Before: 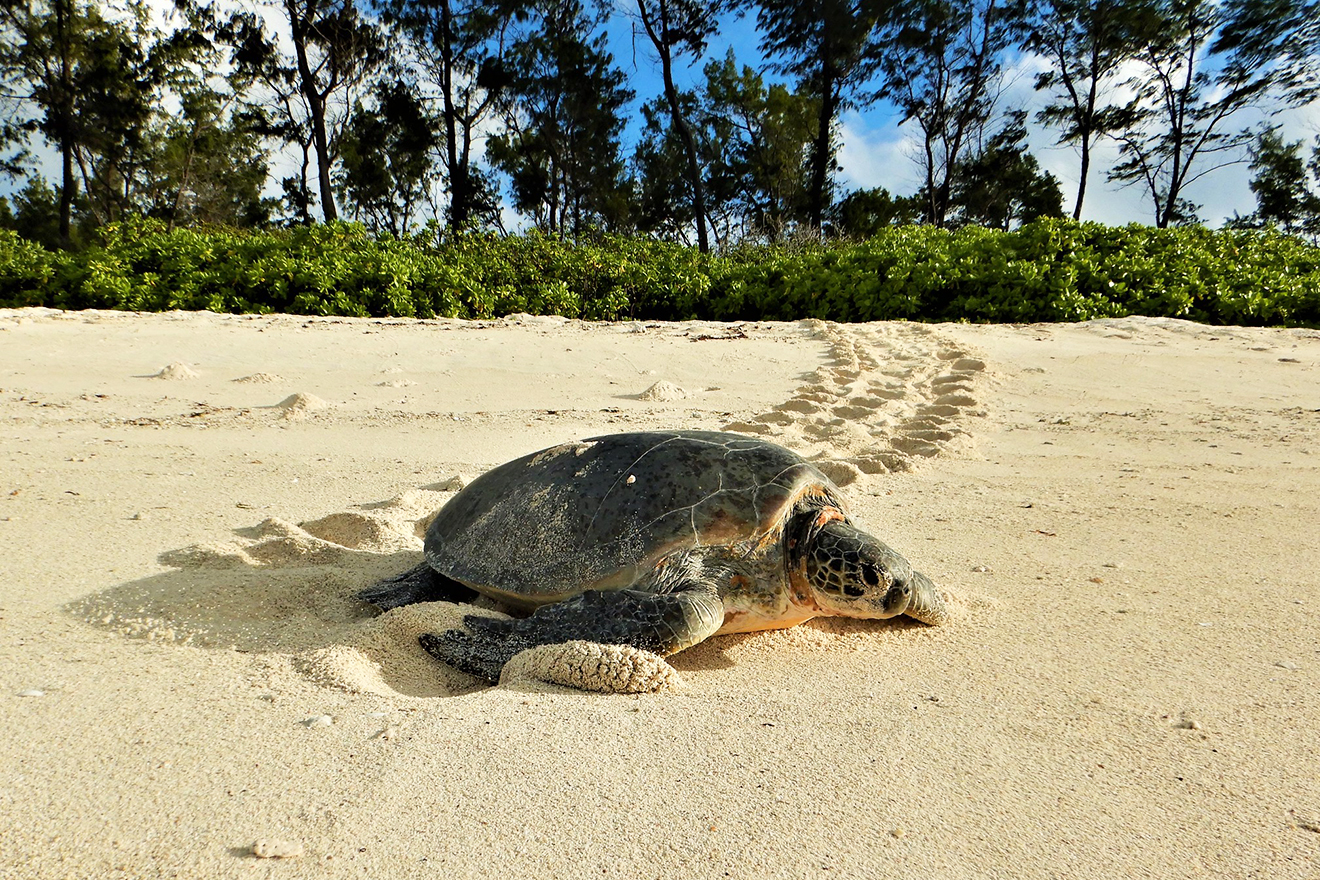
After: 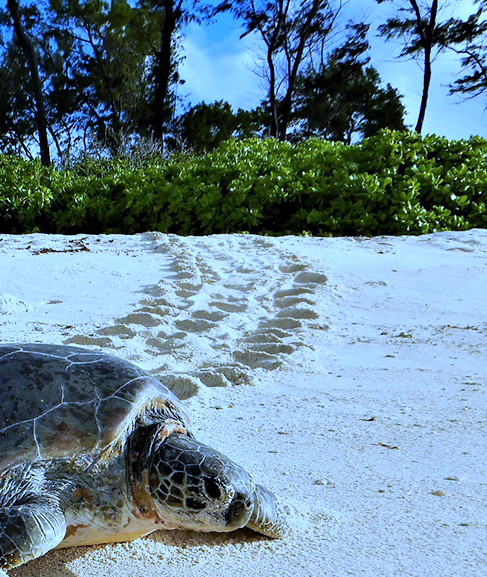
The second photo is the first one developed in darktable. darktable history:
crop and rotate: left 49.936%, top 10.094%, right 13.136%, bottom 24.256%
white balance: red 0.766, blue 1.537
